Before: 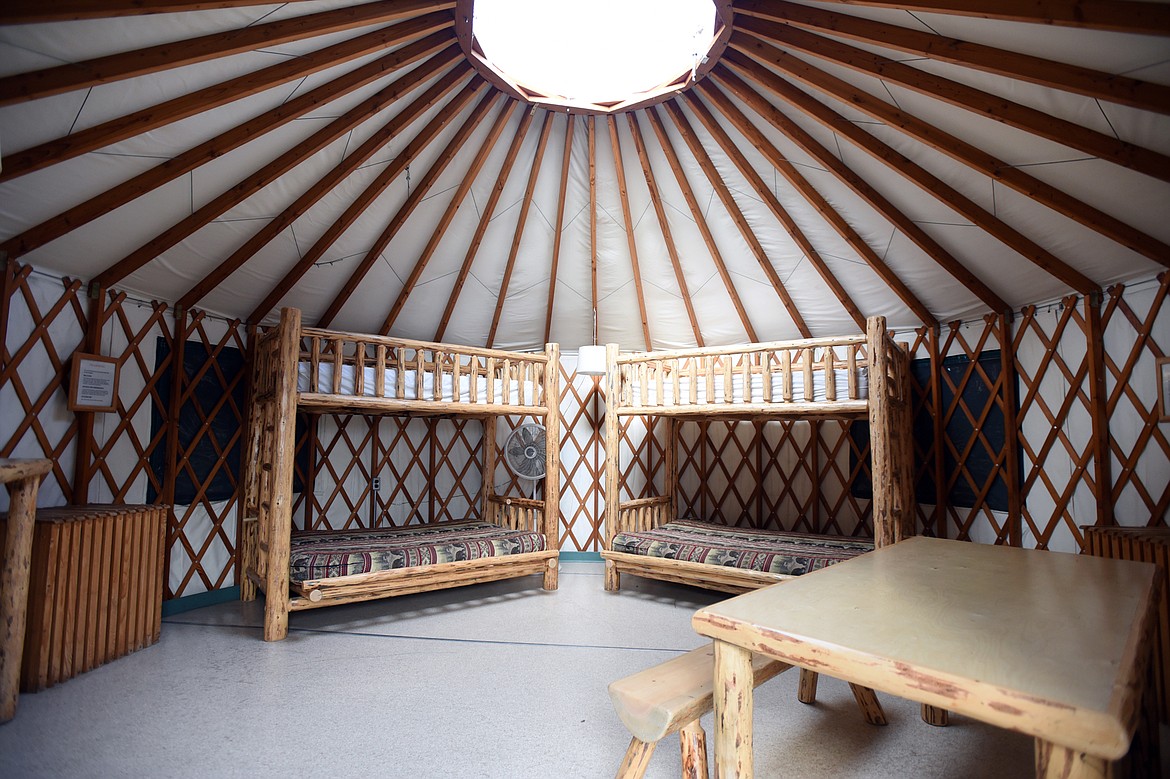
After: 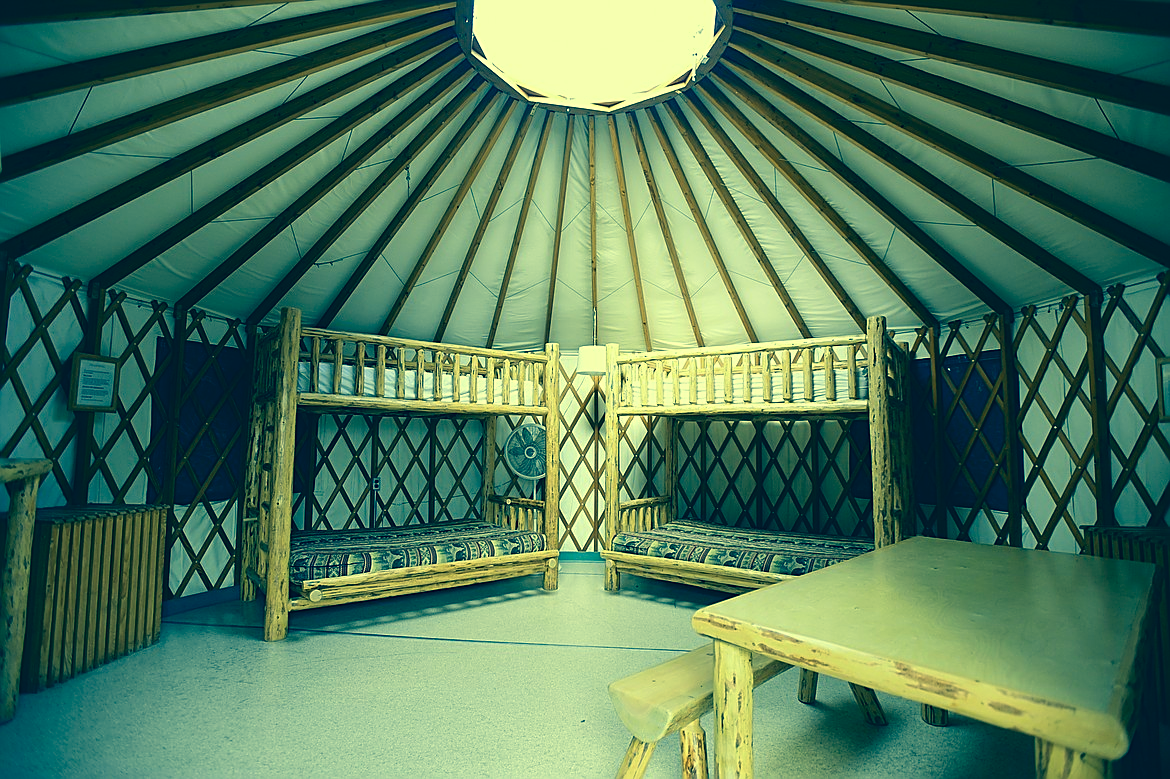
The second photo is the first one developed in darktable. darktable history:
color correction: highlights a* -15.54, highlights b* 39.57, shadows a* -39.23, shadows b* -26.07
sharpen: on, module defaults
